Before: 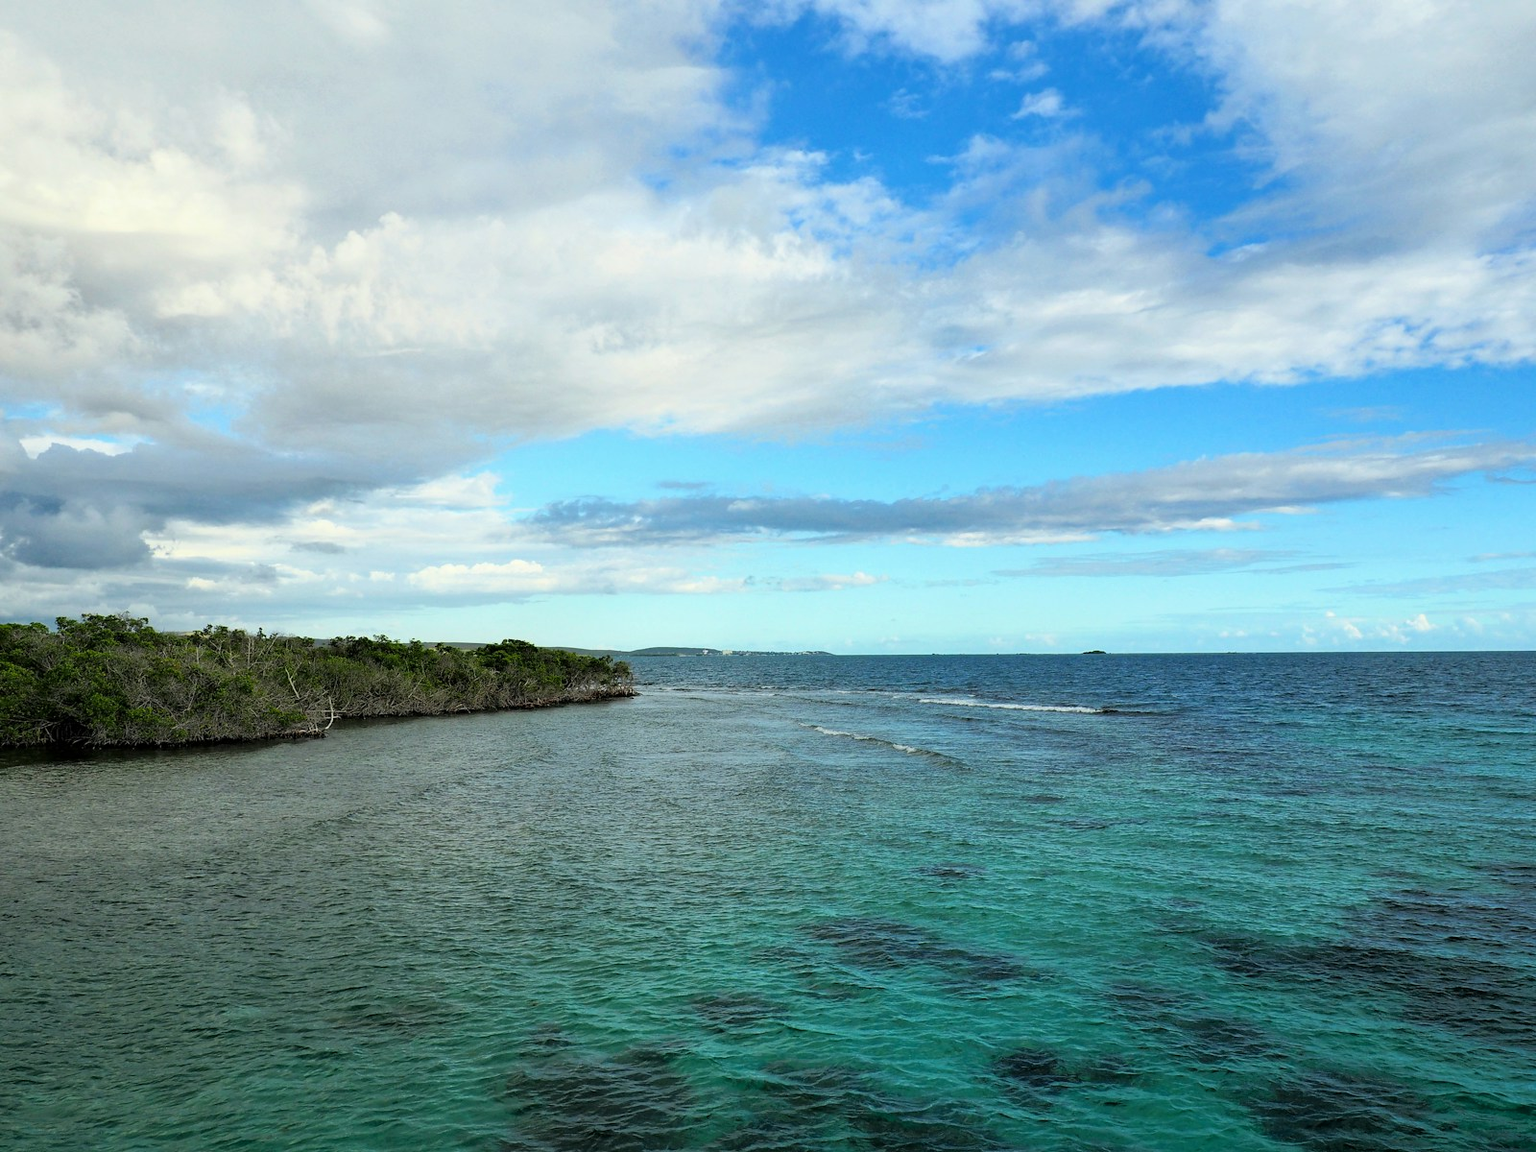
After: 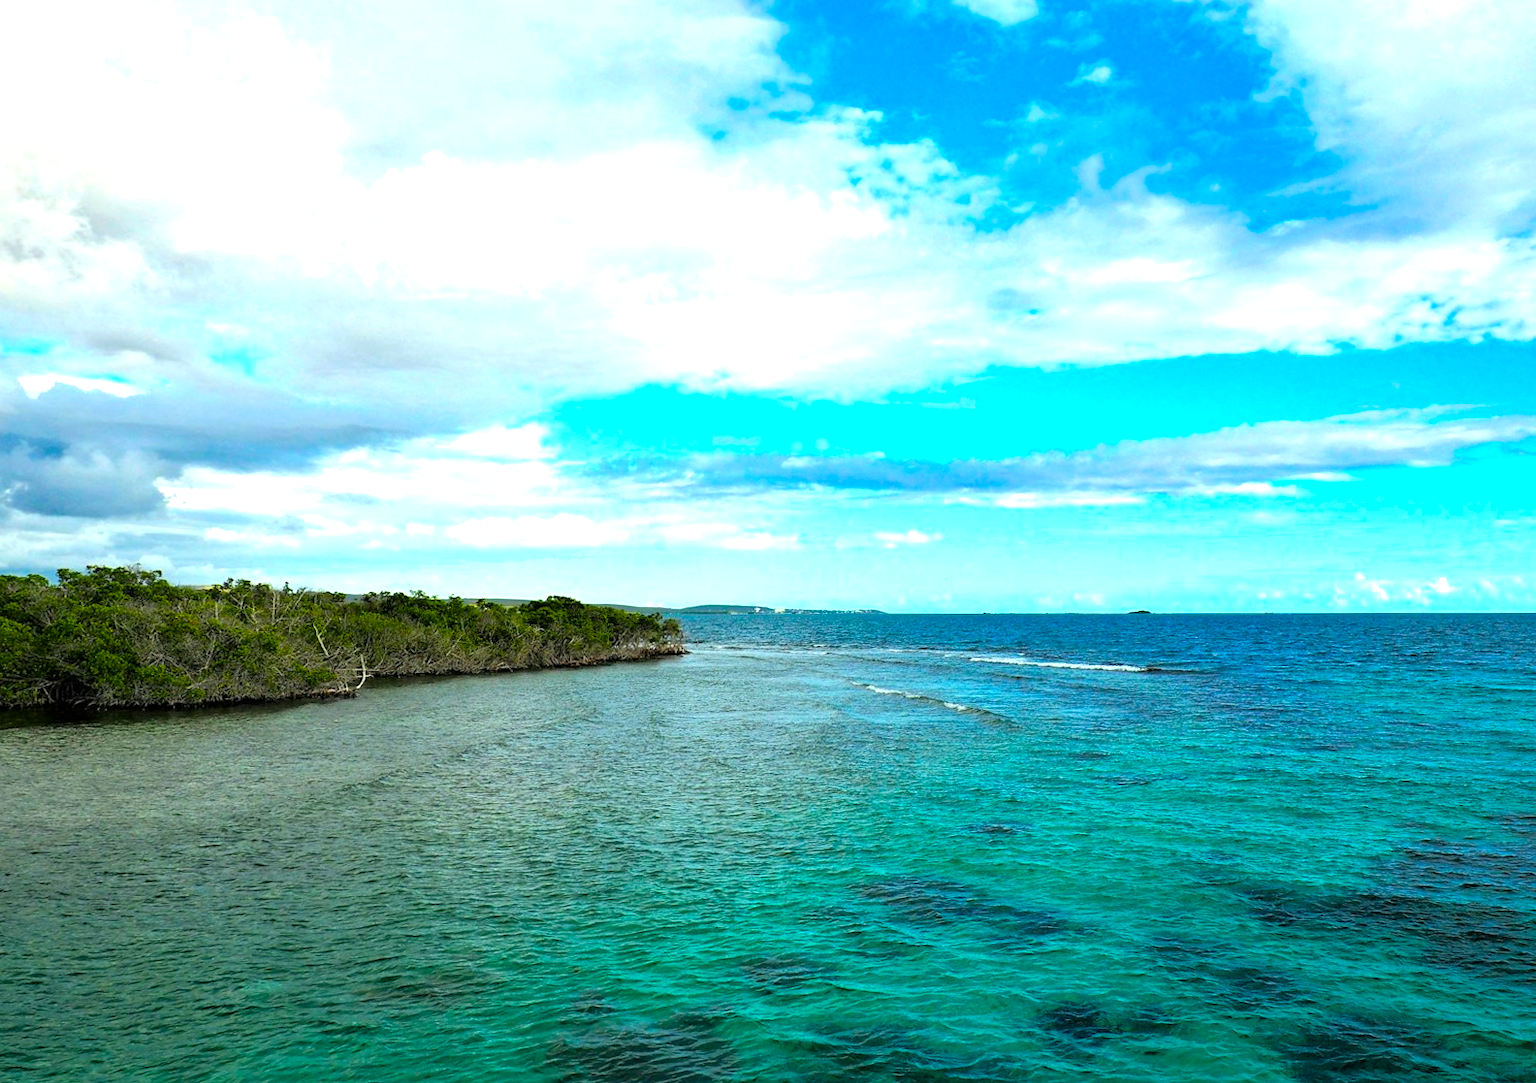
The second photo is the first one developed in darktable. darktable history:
rotate and perspective: rotation 0.679°, lens shift (horizontal) 0.136, crop left 0.009, crop right 0.991, crop top 0.078, crop bottom 0.95
color balance rgb: linear chroma grading › global chroma 20%, perceptual saturation grading › global saturation 25%, perceptual brilliance grading › global brilliance 20%, global vibrance 20%
